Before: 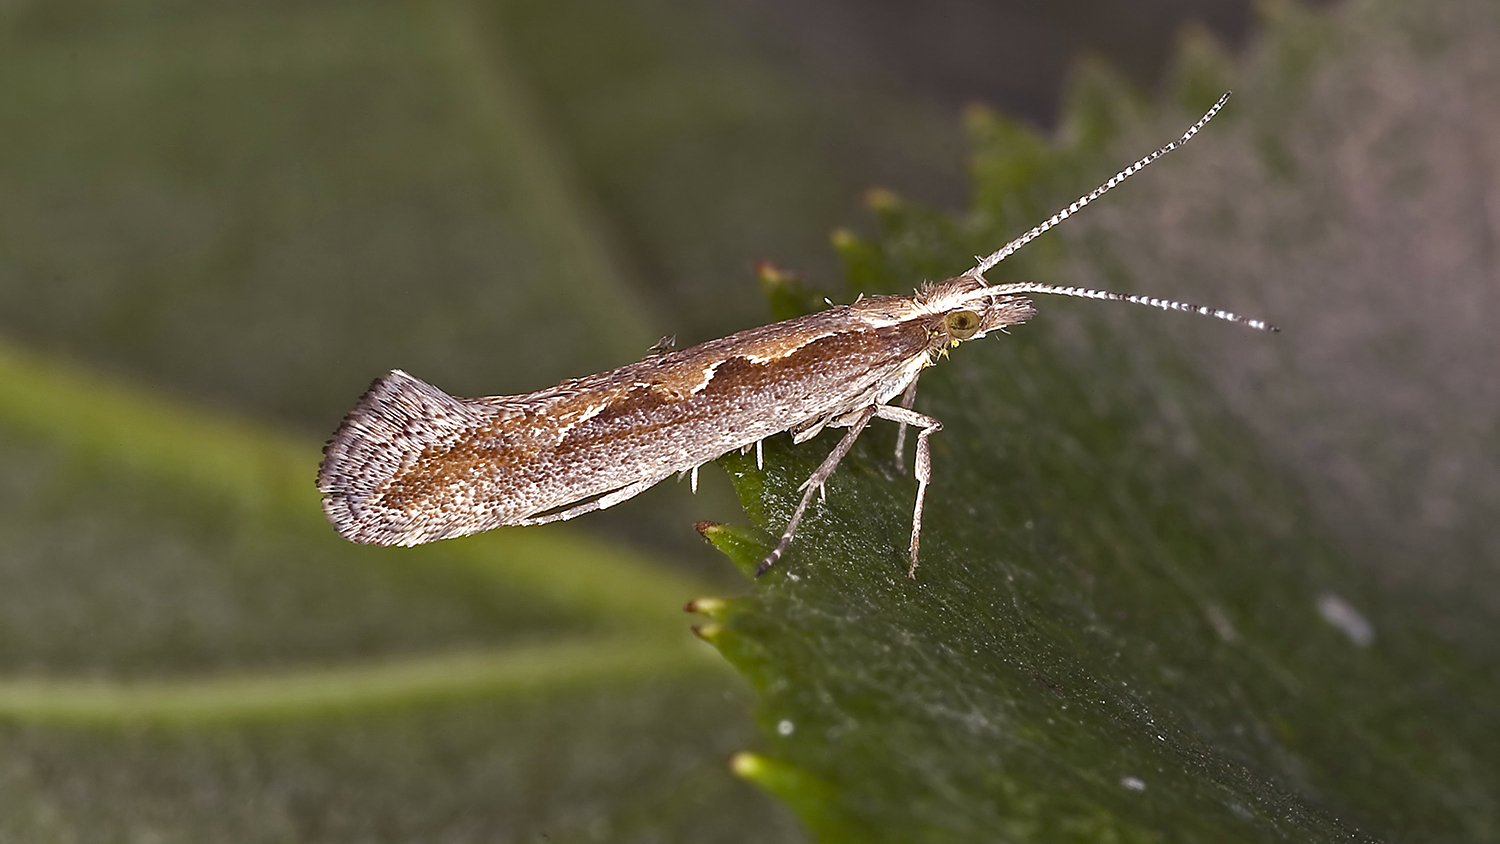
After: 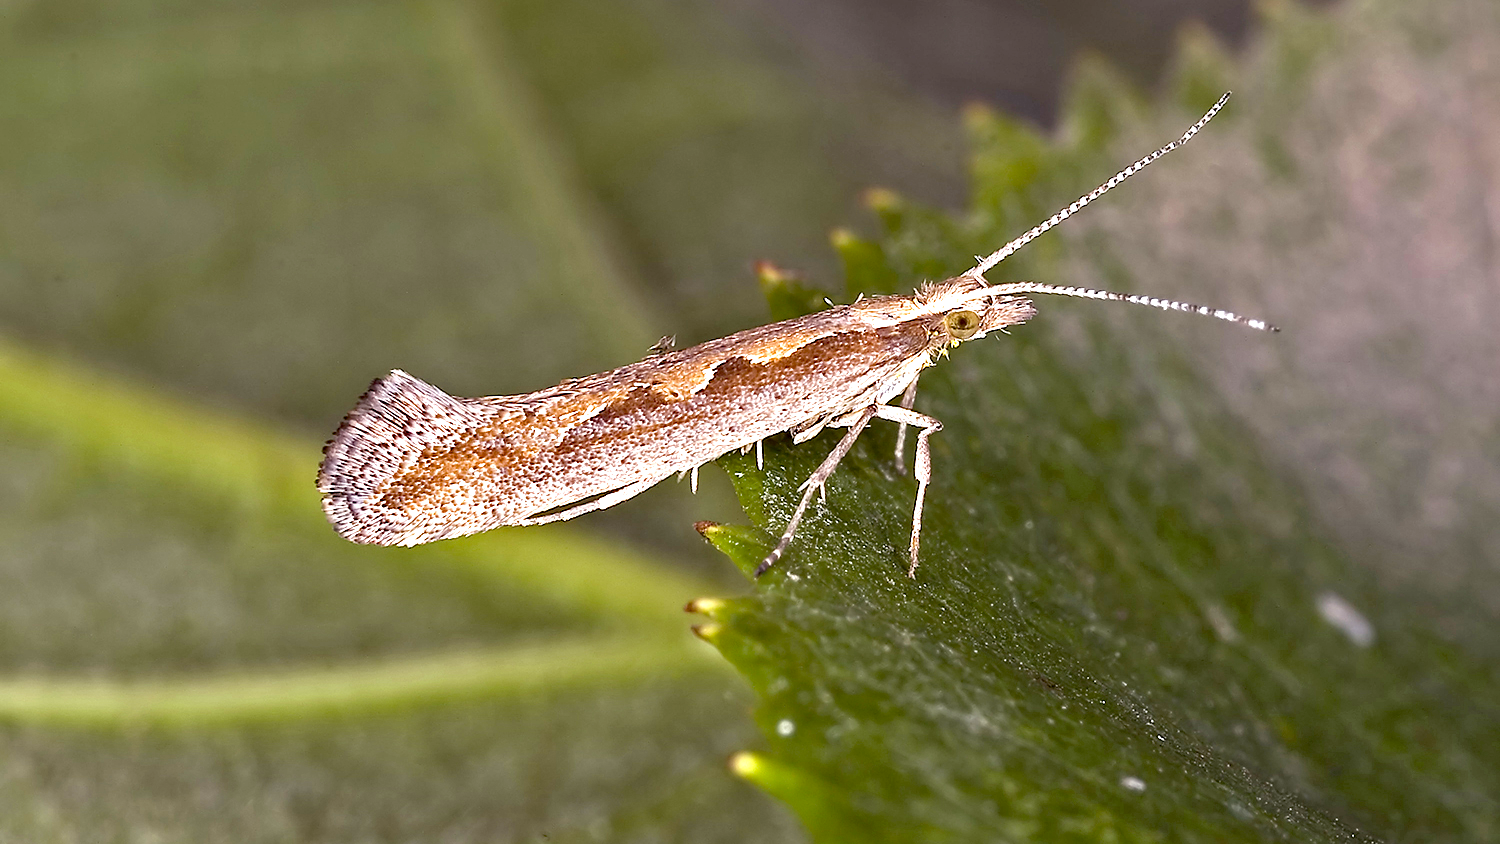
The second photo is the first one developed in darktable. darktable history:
exposure: black level correction 0.011, exposure 1.08 EV, compensate highlight preservation false
